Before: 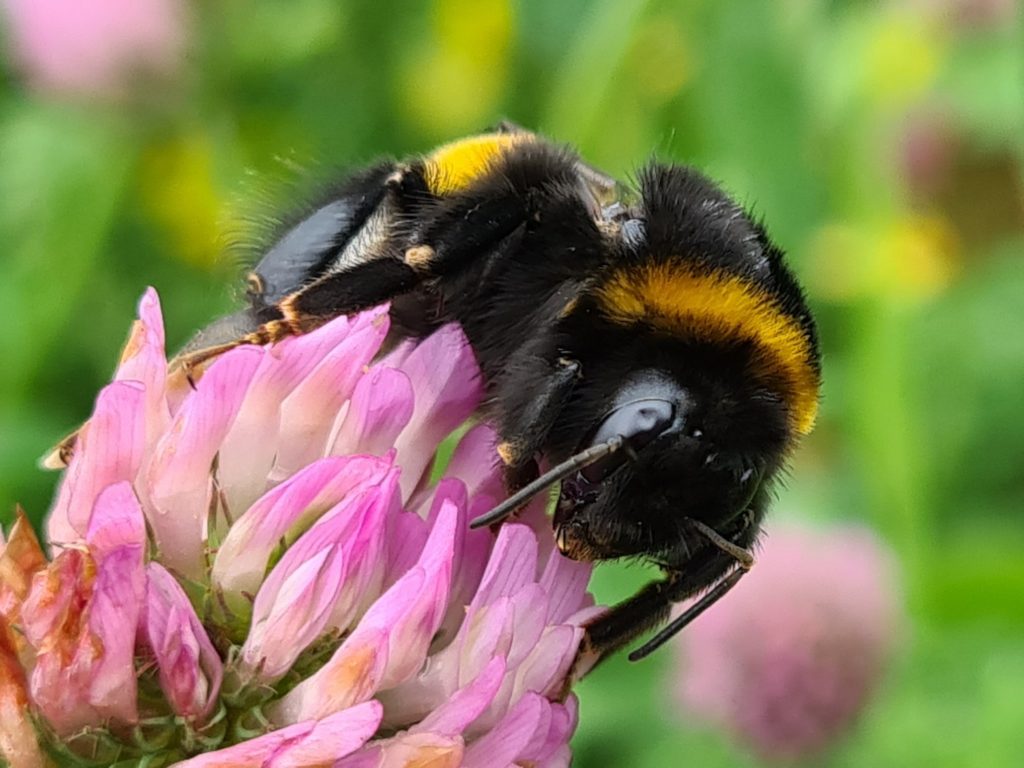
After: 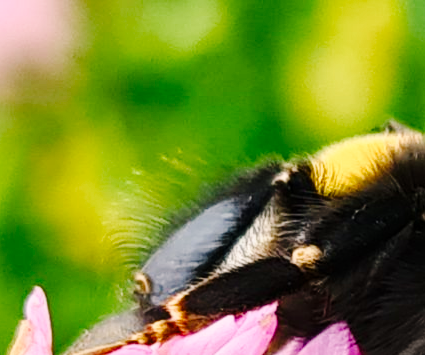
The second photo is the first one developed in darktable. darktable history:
exposure: compensate highlight preservation false
crop and rotate: left 11.049%, top 0.075%, right 47.357%, bottom 53.685%
color balance rgb: shadows lift › chroma 0.949%, shadows lift › hue 115.86°, highlights gain › chroma 3.282%, highlights gain › hue 57.17°, perceptual saturation grading › global saturation 20%, perceptual saturation grading › highlights -49.368%, perceptual saturation grading › shadows 24.57%, global vibrance 28.129%
base curve: curves: ch0 [(0, 0) (0.036, 0.025) (0.121, 0.166) (0.206, 0.329) (0.605, 0.79) (1, 1)], preserve colors none
